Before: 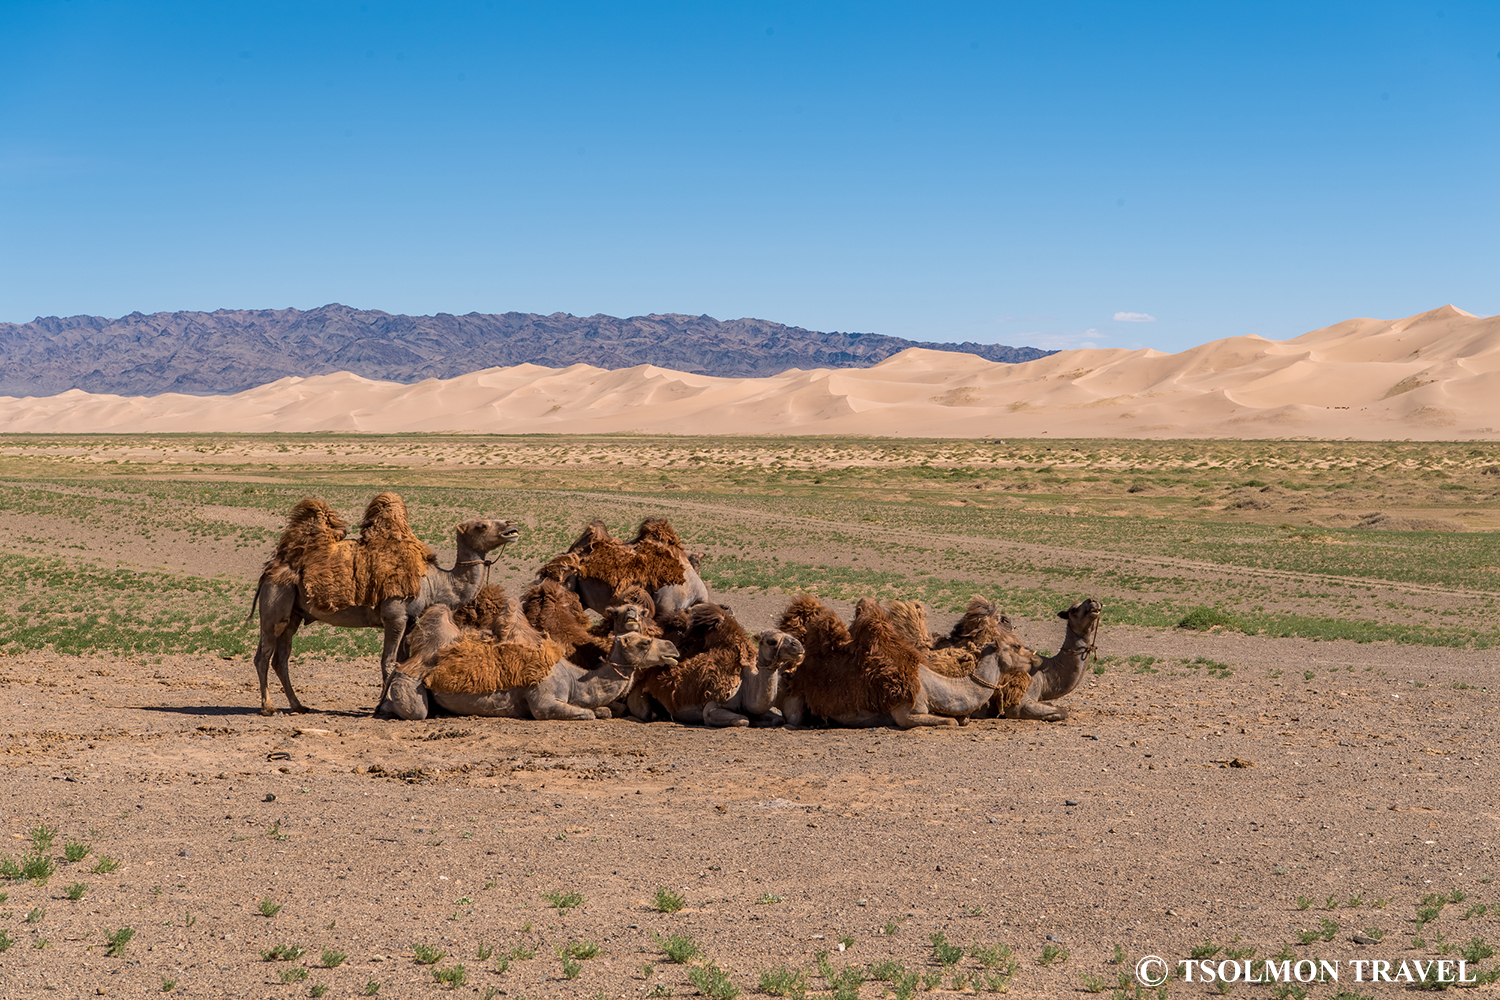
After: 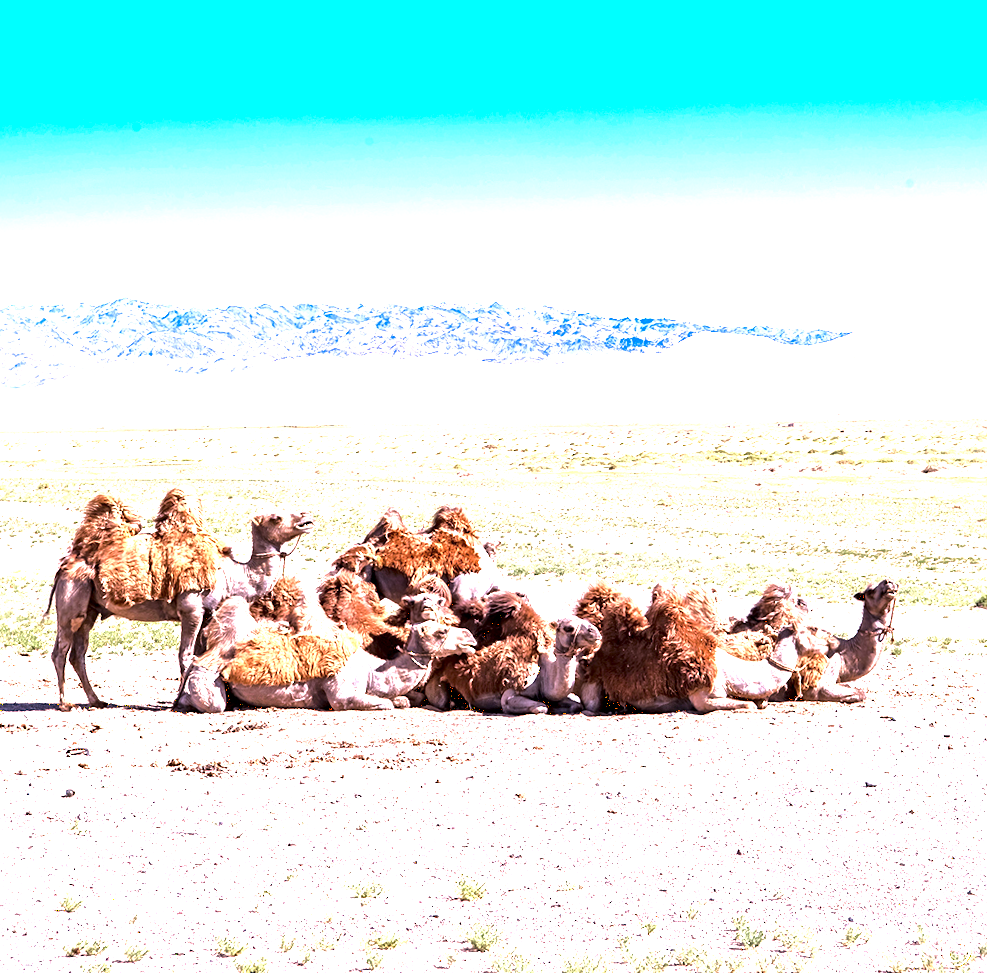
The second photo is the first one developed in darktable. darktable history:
exposure: exposure 2.207 EV, compensate highlight preservation false
crop and rotate: left 13.409%, right 19.924%
tone equalizer: -8 EV -0.75 EV, -7 EV -0.7 EV, -6 EV -0.6 EV, -5 EV -0.4 EV, -3 EV 0.4 EV, -2 EV 0.6 EV, -1 EV 0.7 EV, +0 EV 0.75 EV, edges refinement/feathering 500, mask exposure compensation -1.57 EV, preserve details no
local contrast: mode bilateral grid, contrast 20, coarseness 50, detail 179%, midtone range 0.2
color calibration: output R [0.999, 0.026, -0.11, 0], output G [-0.019, 1.037, -0.099, 0], output B [0.022, -0.023, 0.902, 0], illuminant custom, x 0.367, y 0.392, temperature 4437.75 K, clip negative RGB from gamut false
white balance: red 1.05, blue 1.072
rotate and perspective: rotation -1°, crop left 0.011, crop right 0.989, crop top 0.025, crop bottom 0.975
